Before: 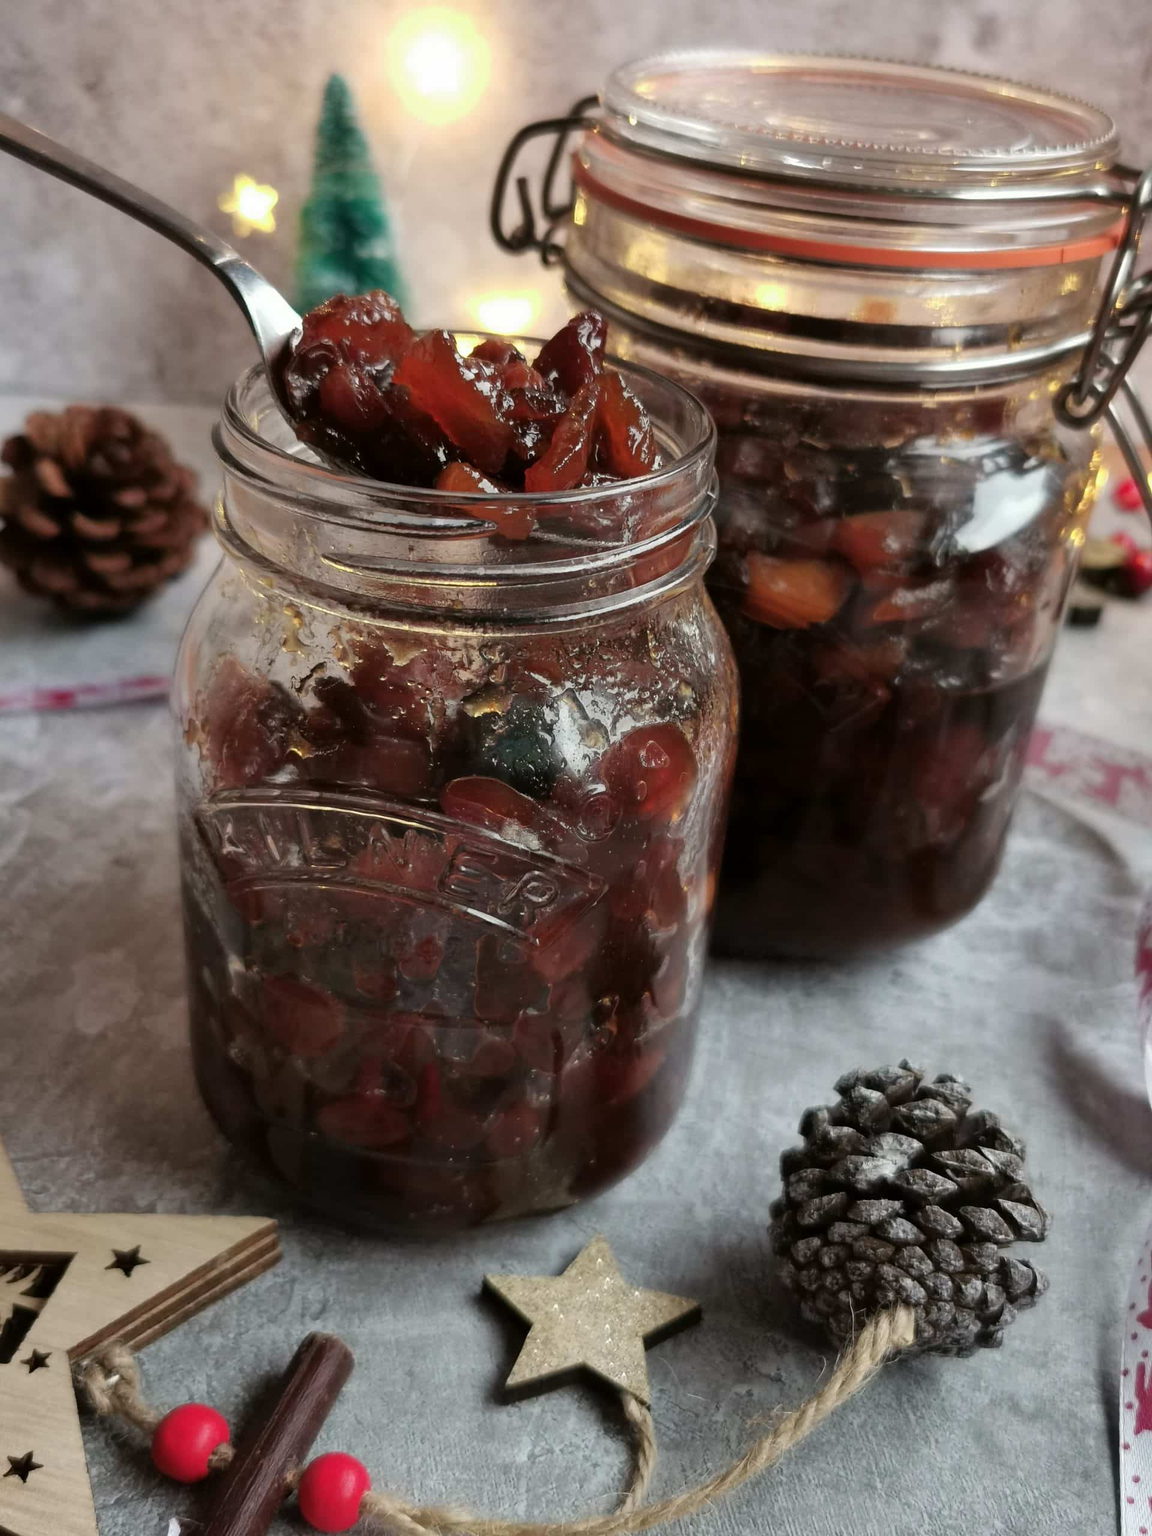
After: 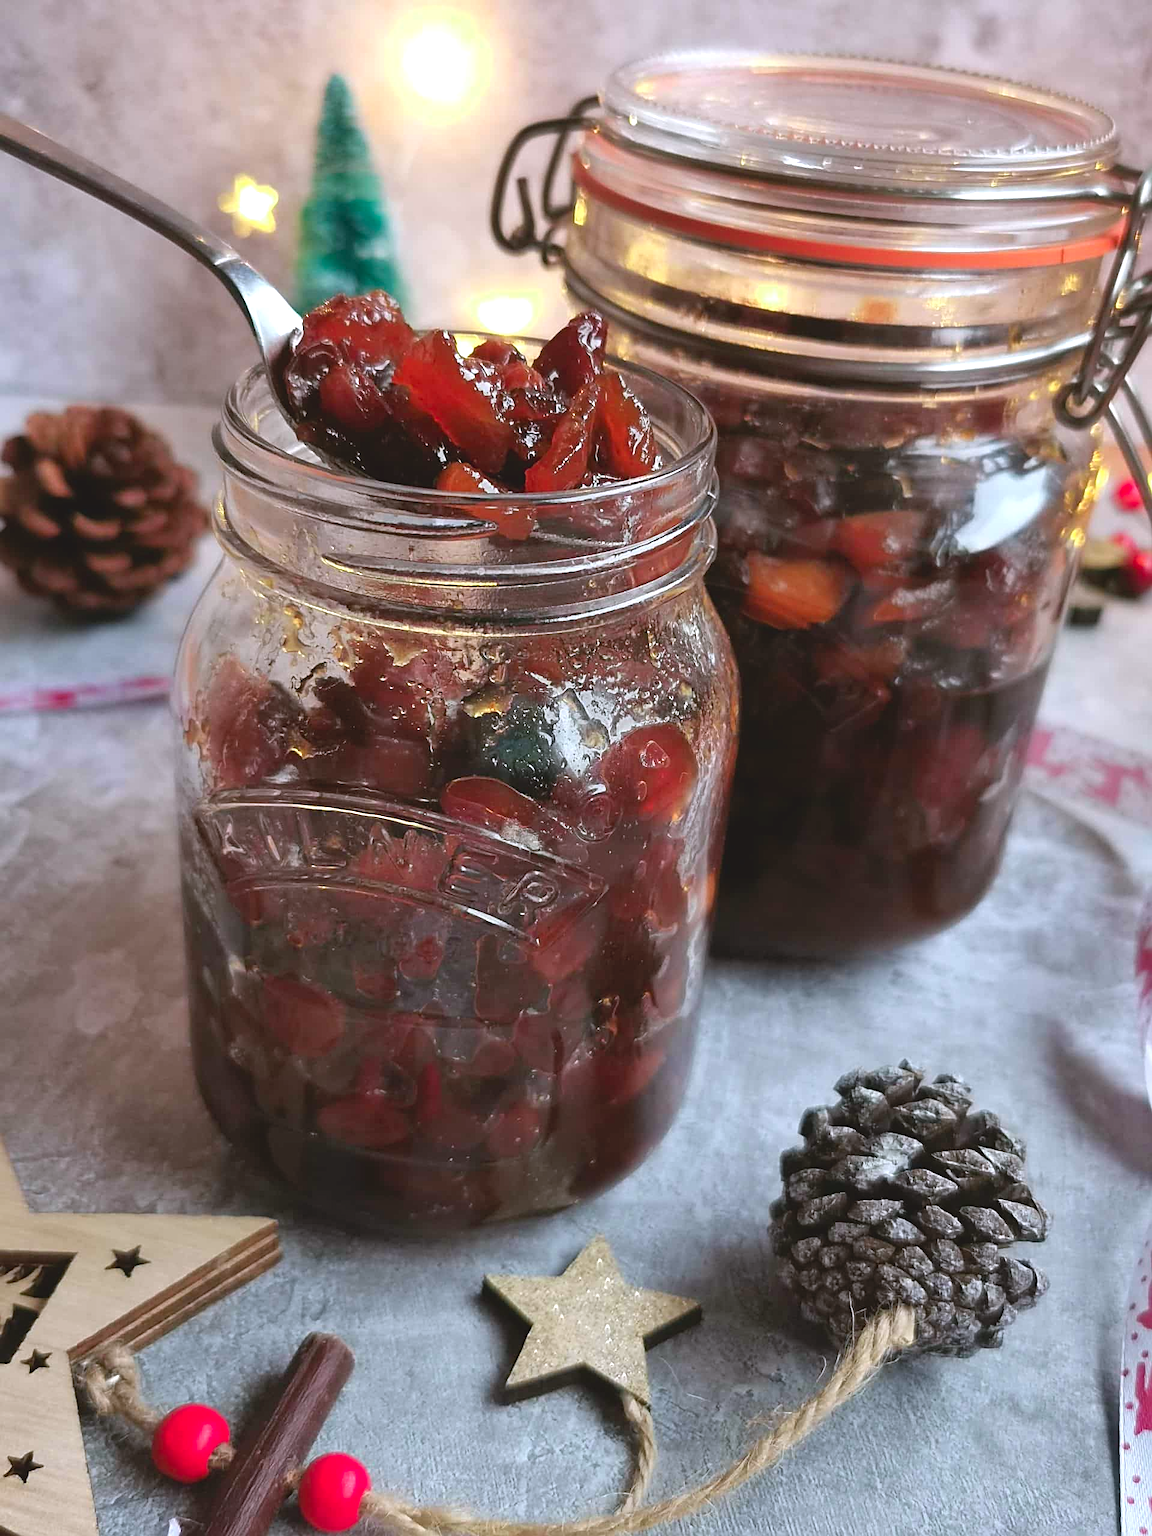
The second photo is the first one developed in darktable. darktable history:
sharpen: radius 2.534, amount 0.627
contrast brightness saturation: contrast -0.175, saturation 0.186
exposure: exposure 0.601 EV, compensate highlight preservation false
color calibration: illuminant as shot in camera, x 0.358, y 0.373, temperature 4628.91 K
